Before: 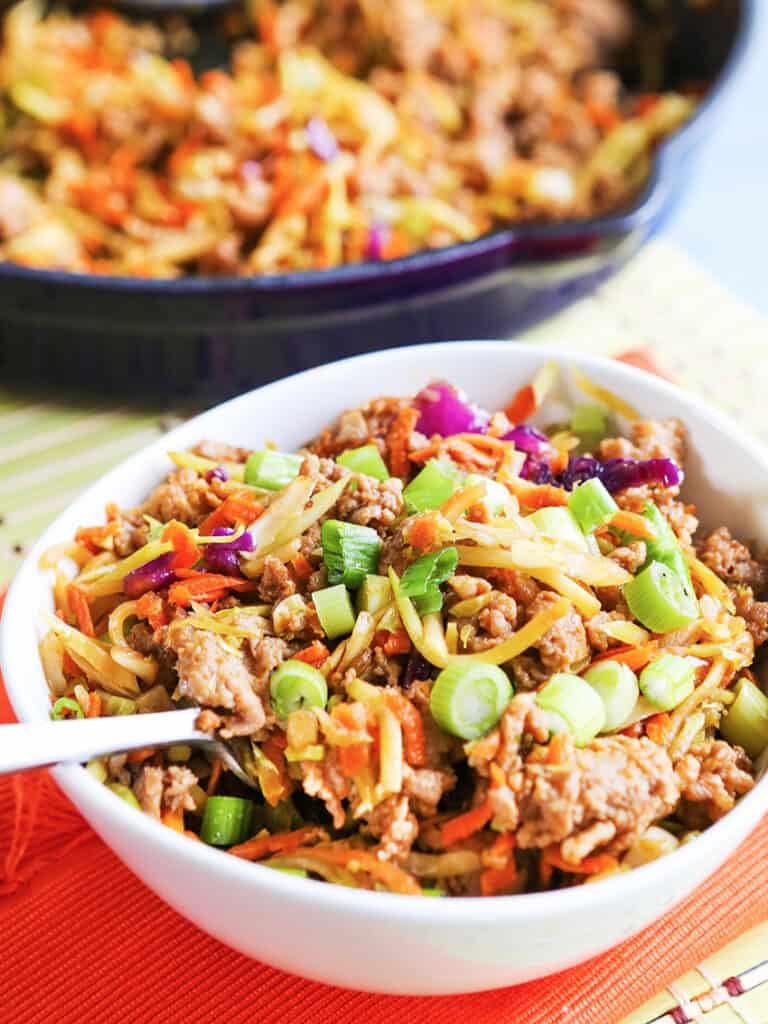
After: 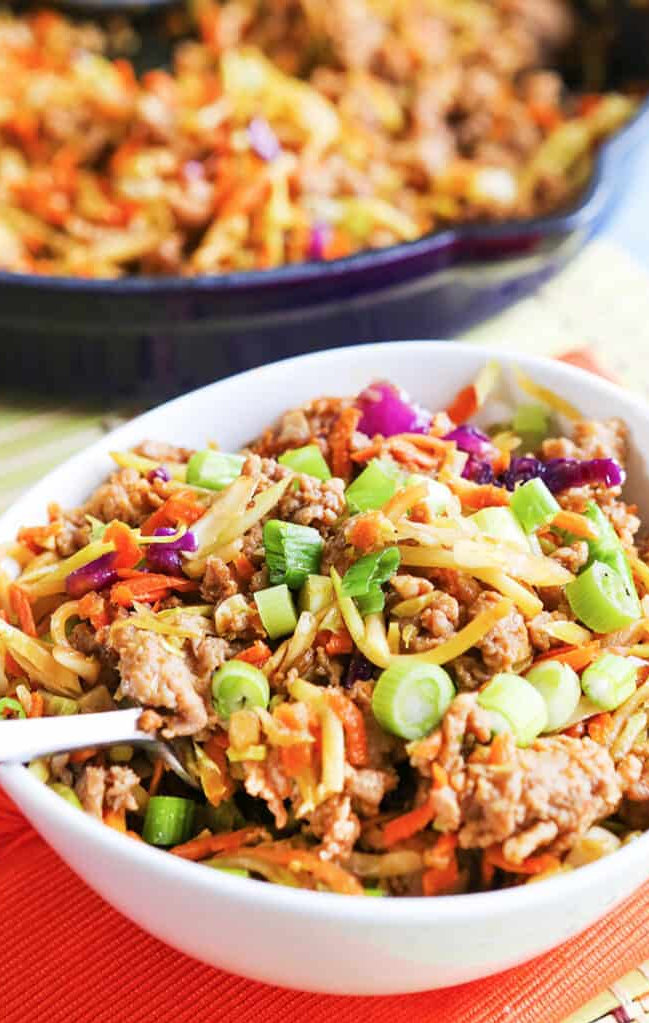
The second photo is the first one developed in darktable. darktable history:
crop: left 7.568%, right 7.815%
